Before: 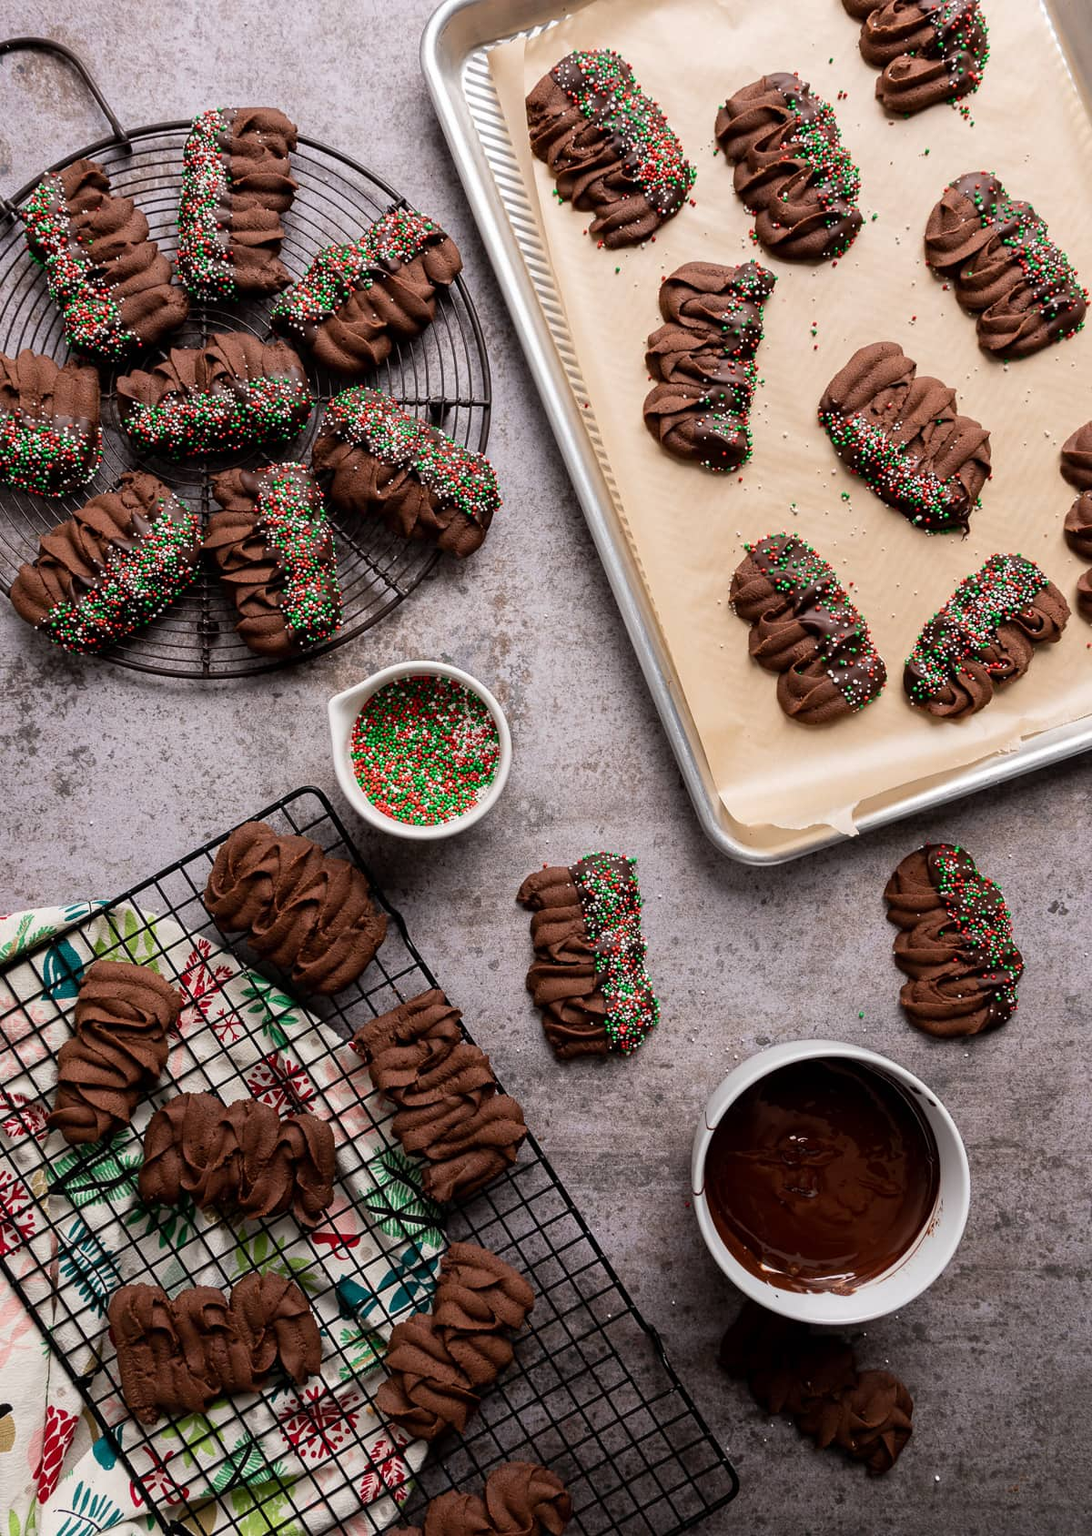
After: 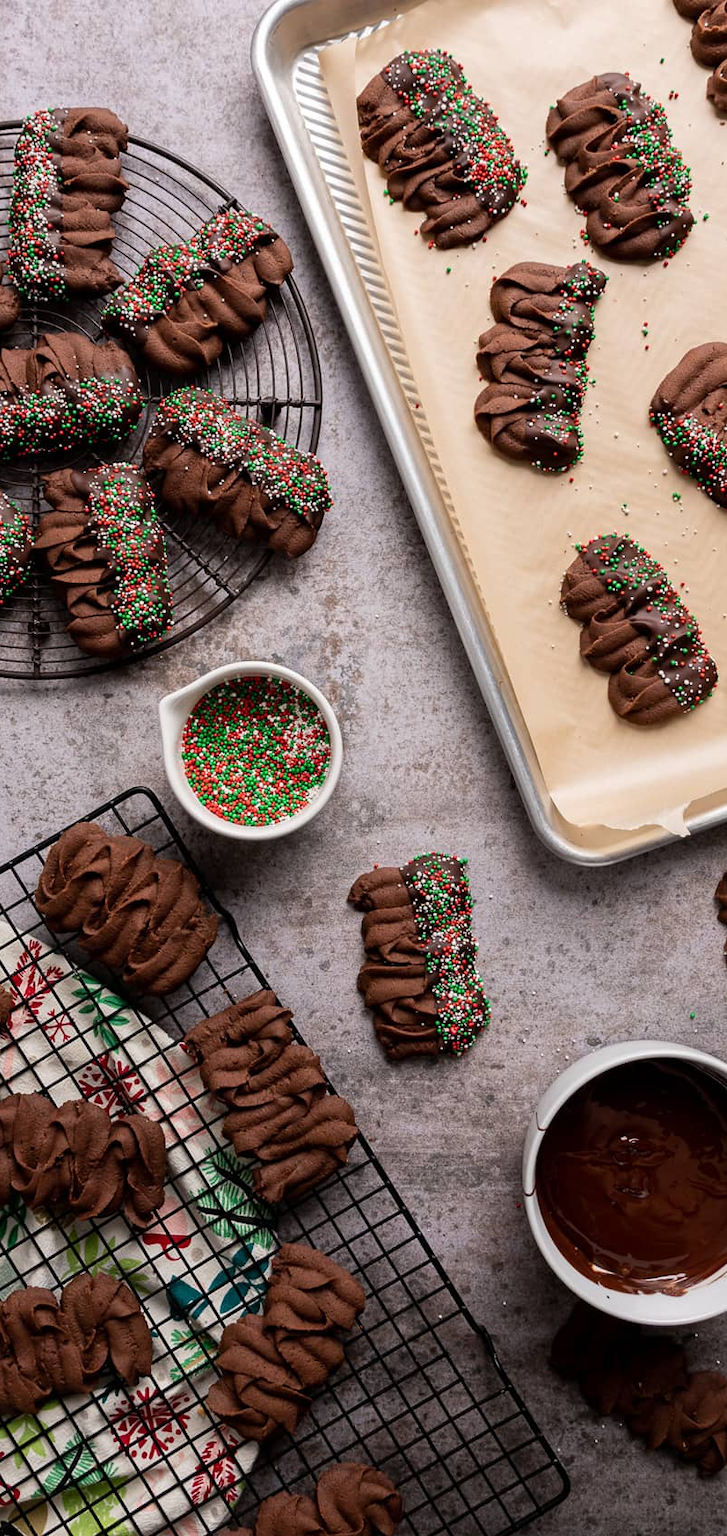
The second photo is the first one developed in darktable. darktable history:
crop and rotate: left 15.582%, right 17.77%
